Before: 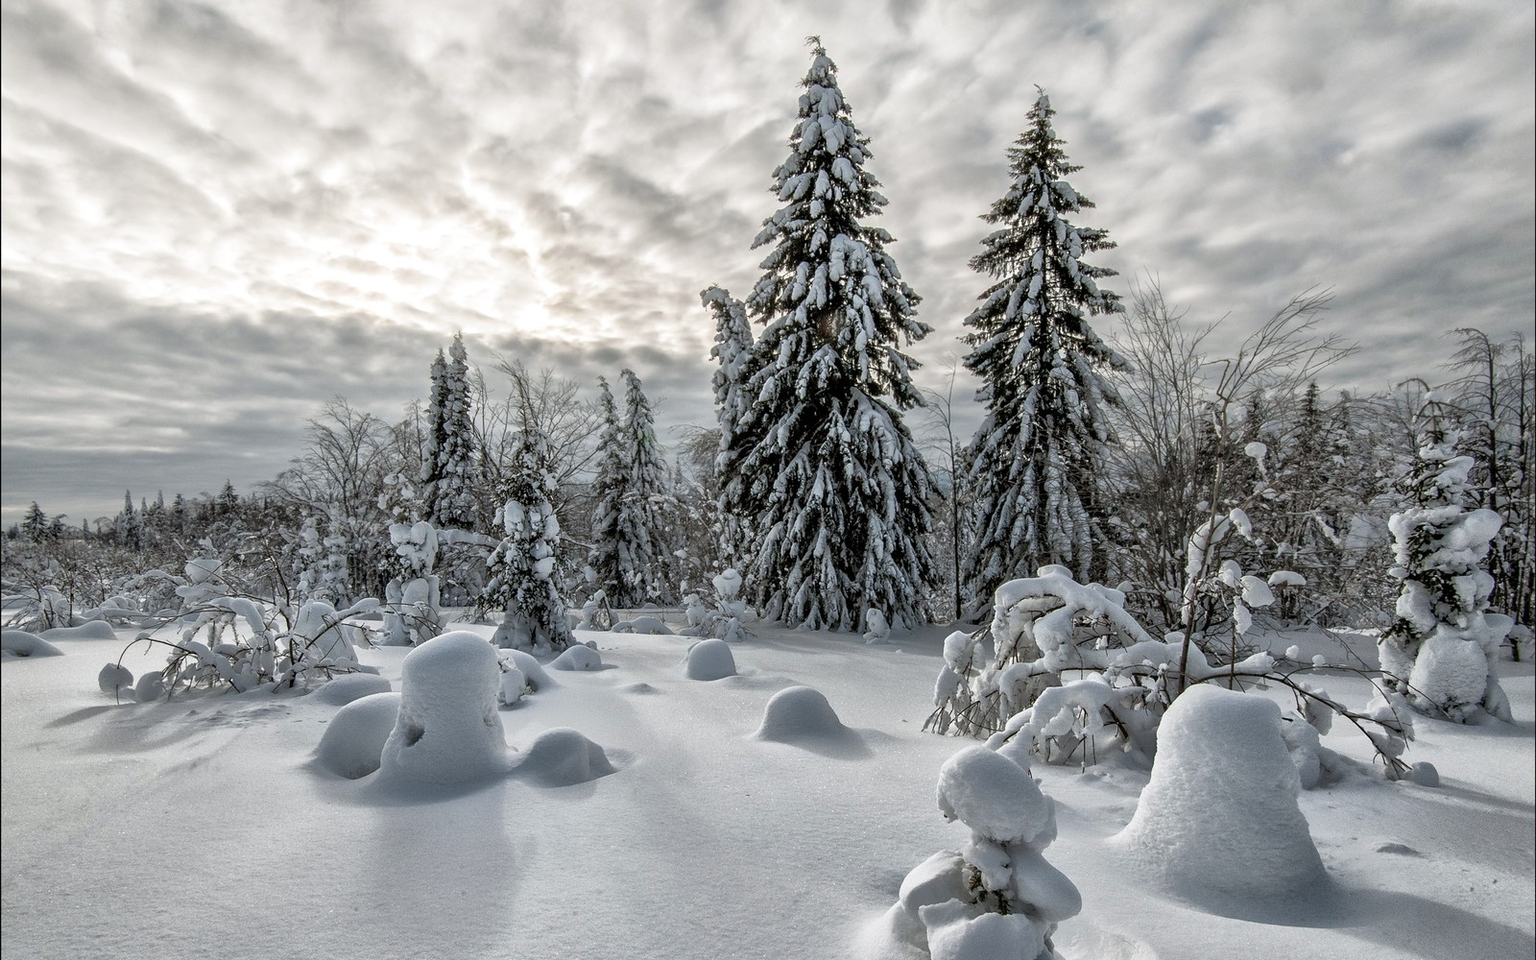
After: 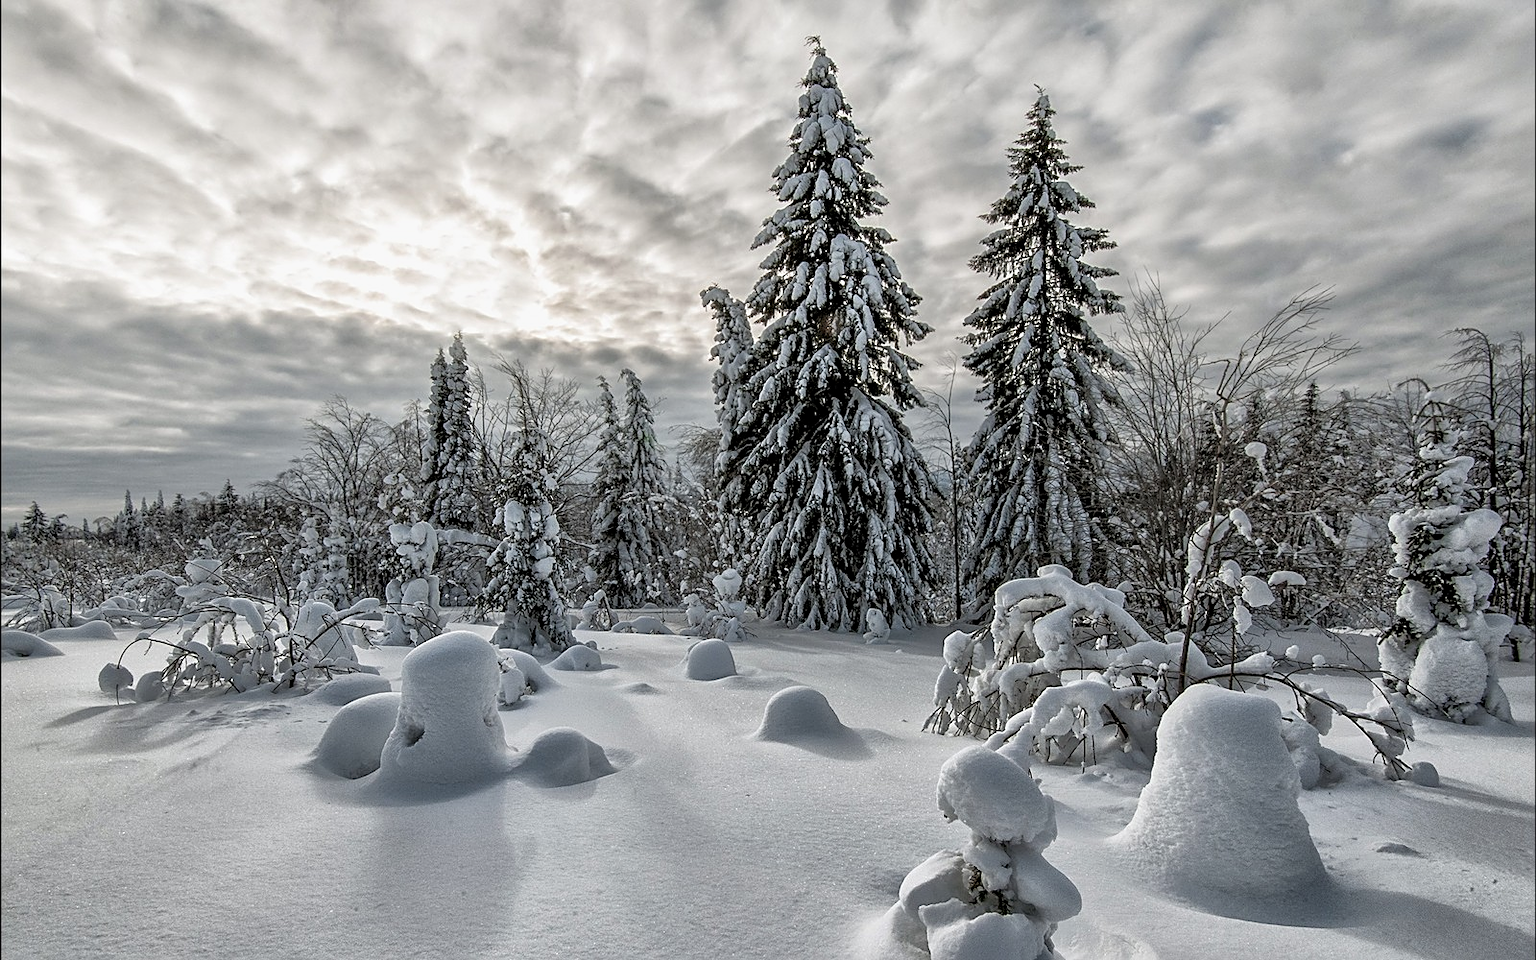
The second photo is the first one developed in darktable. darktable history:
exposure: exposure -0.158 EV, compensate highlight preservation false
local contrast: highlights 104%, shadows 99%, detail 119%, midtone range 0.2
sharpen: on, module defaults
